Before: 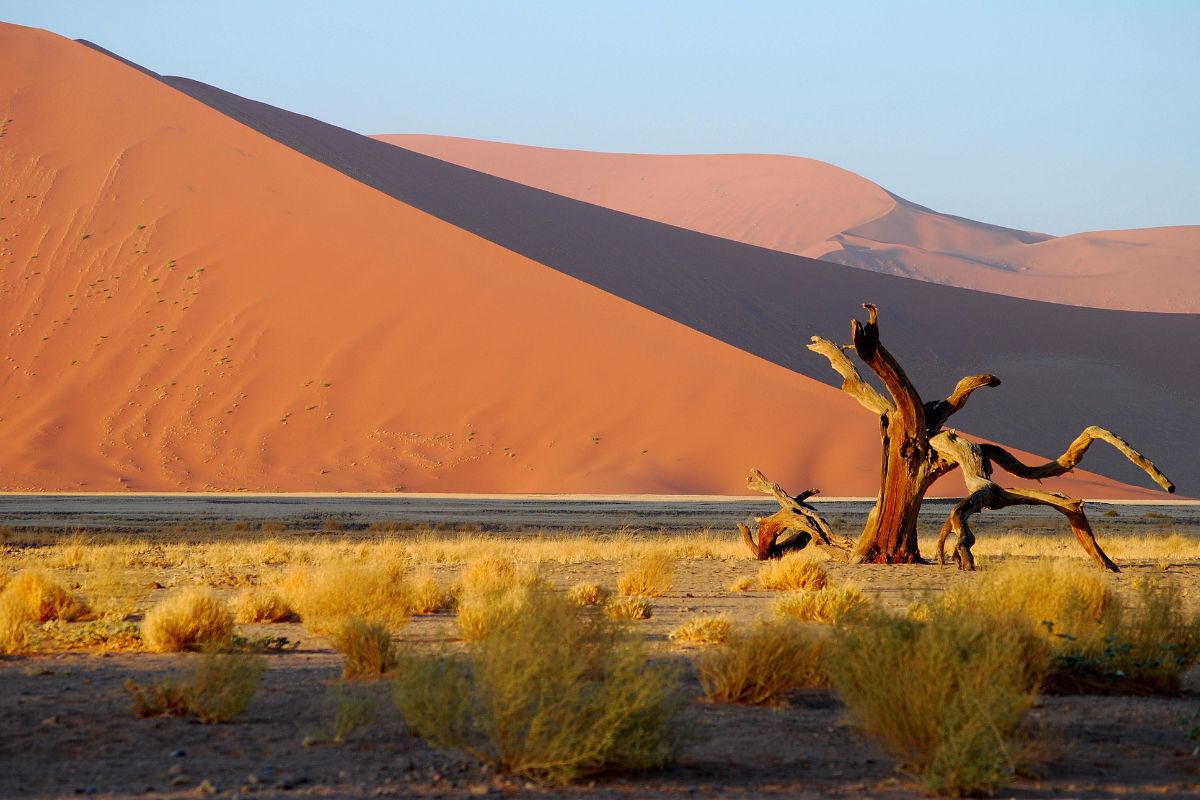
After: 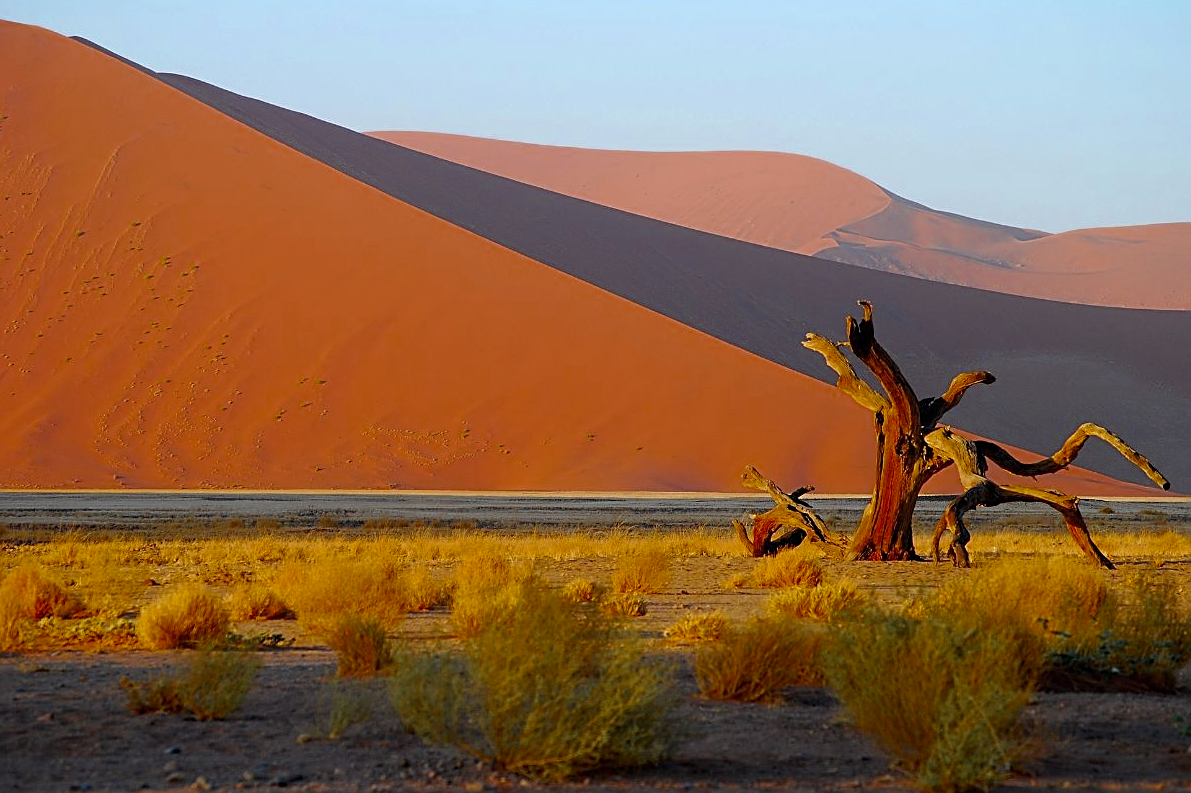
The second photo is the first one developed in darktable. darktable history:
crop: left 0.434%, top 0.485%, right 0.244%, bottom 0.386%
color zones: curves: ch0 [(0.11, 0.396) (0.195, 0.36) (0.25, 0.5) (0.303, 0.412) (0.357, 0.544) (0.75, 0.5) (0.967, 0.328)]; ch1 [(0, 0.468) (0.112, 0.512) (0.202, 0.6) (0.25, 0.5) (0.307, 0.352) (0.357, 0.544) (0.75, 0.5) (0.963, 0.524)]
sharpen: on, module defaults
